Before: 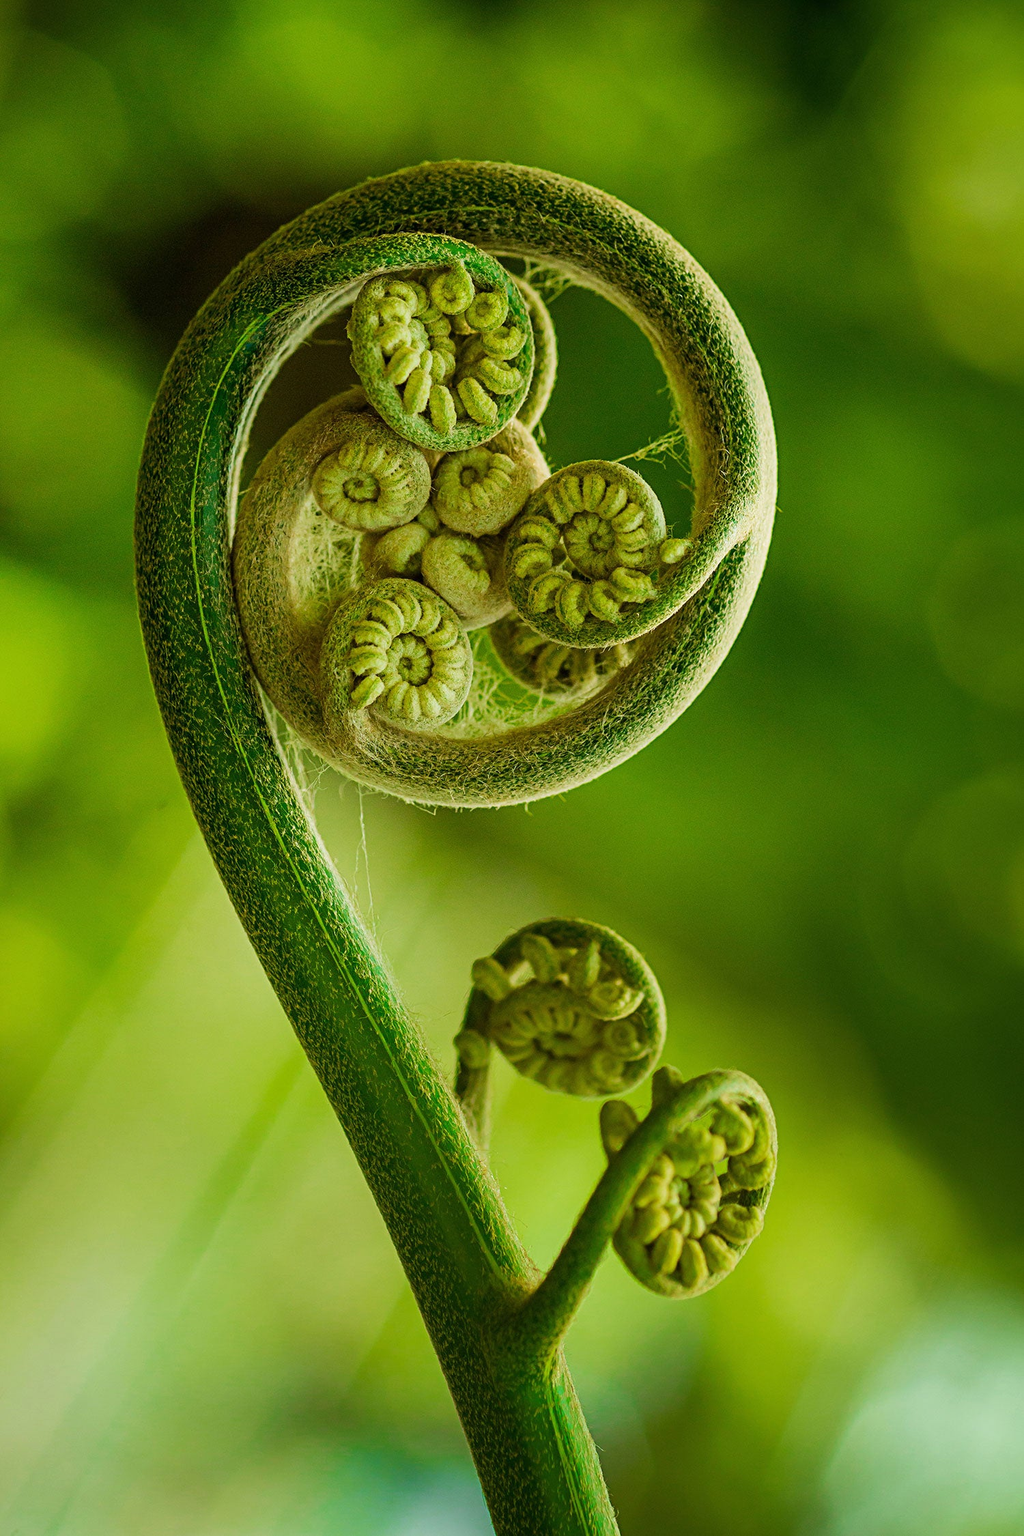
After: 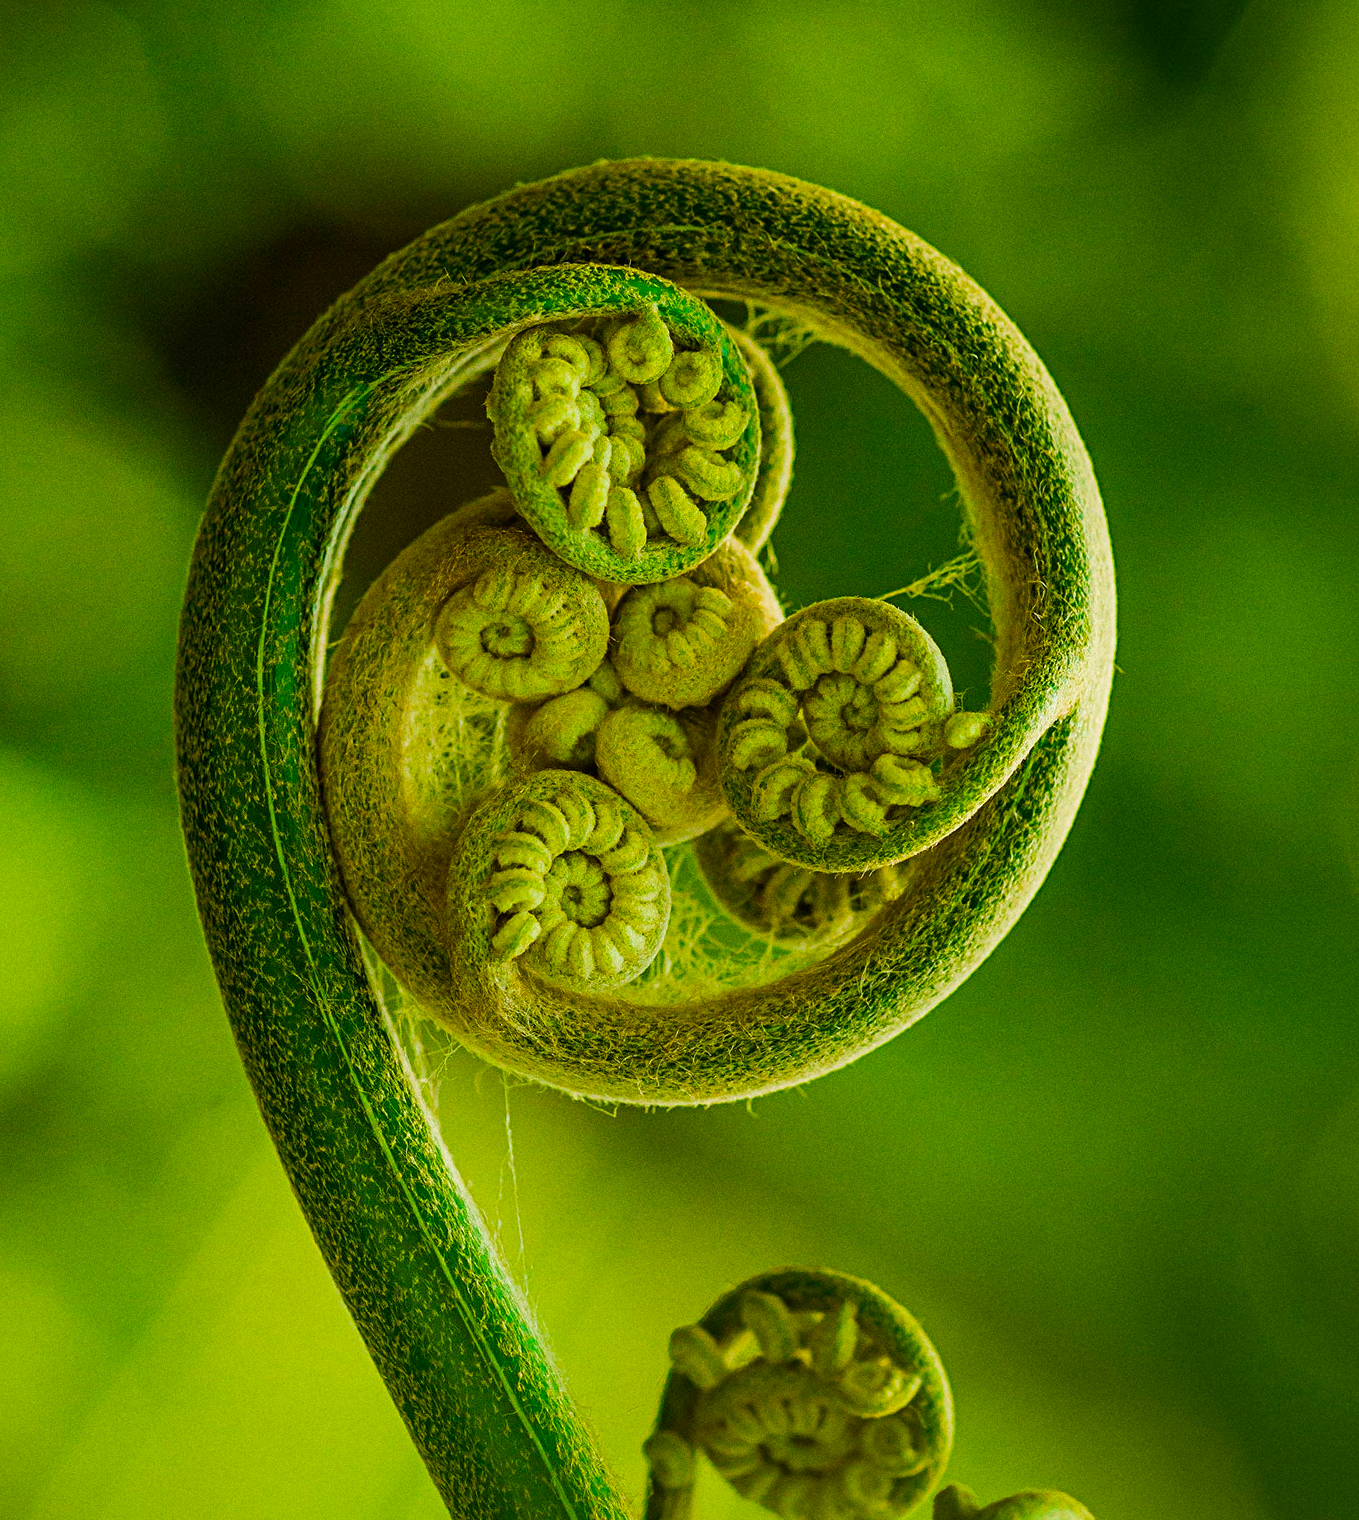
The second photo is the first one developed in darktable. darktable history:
color balance rgb: linear chroma grading › global chroma 15%, perceptual saturation grading › global saturation 30%
grain: on, module defaults
crop: left 1.509%, top 3.452%, right 7.696%, bottom 28.452%
